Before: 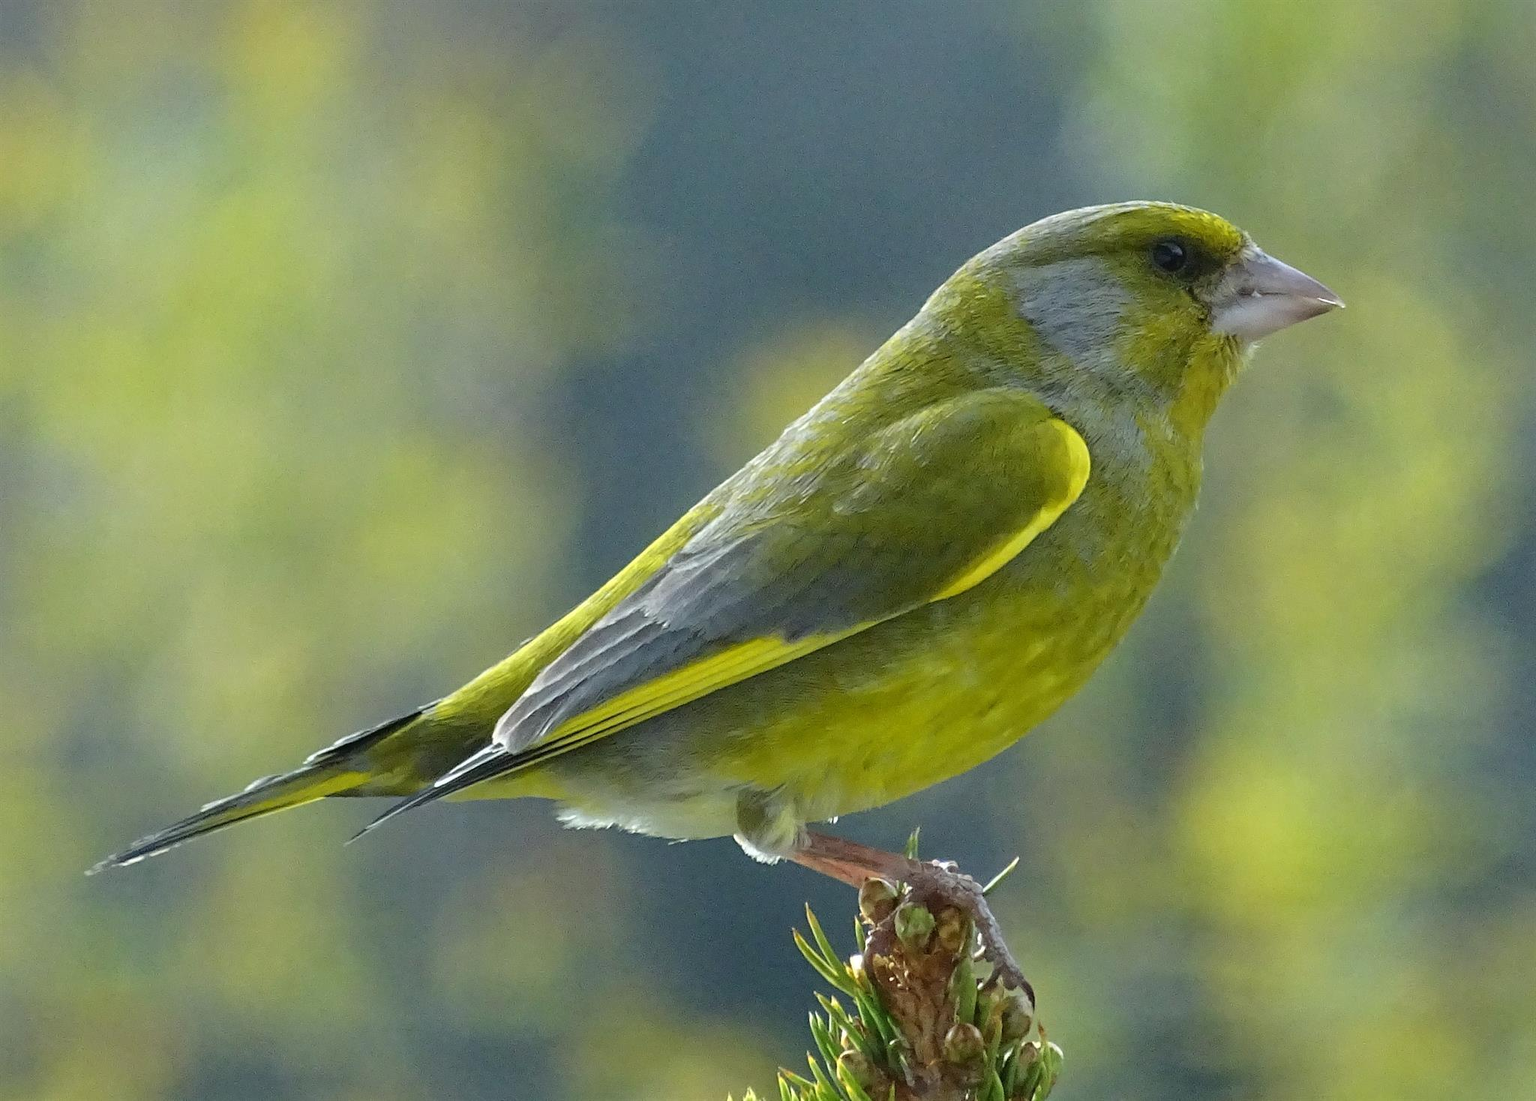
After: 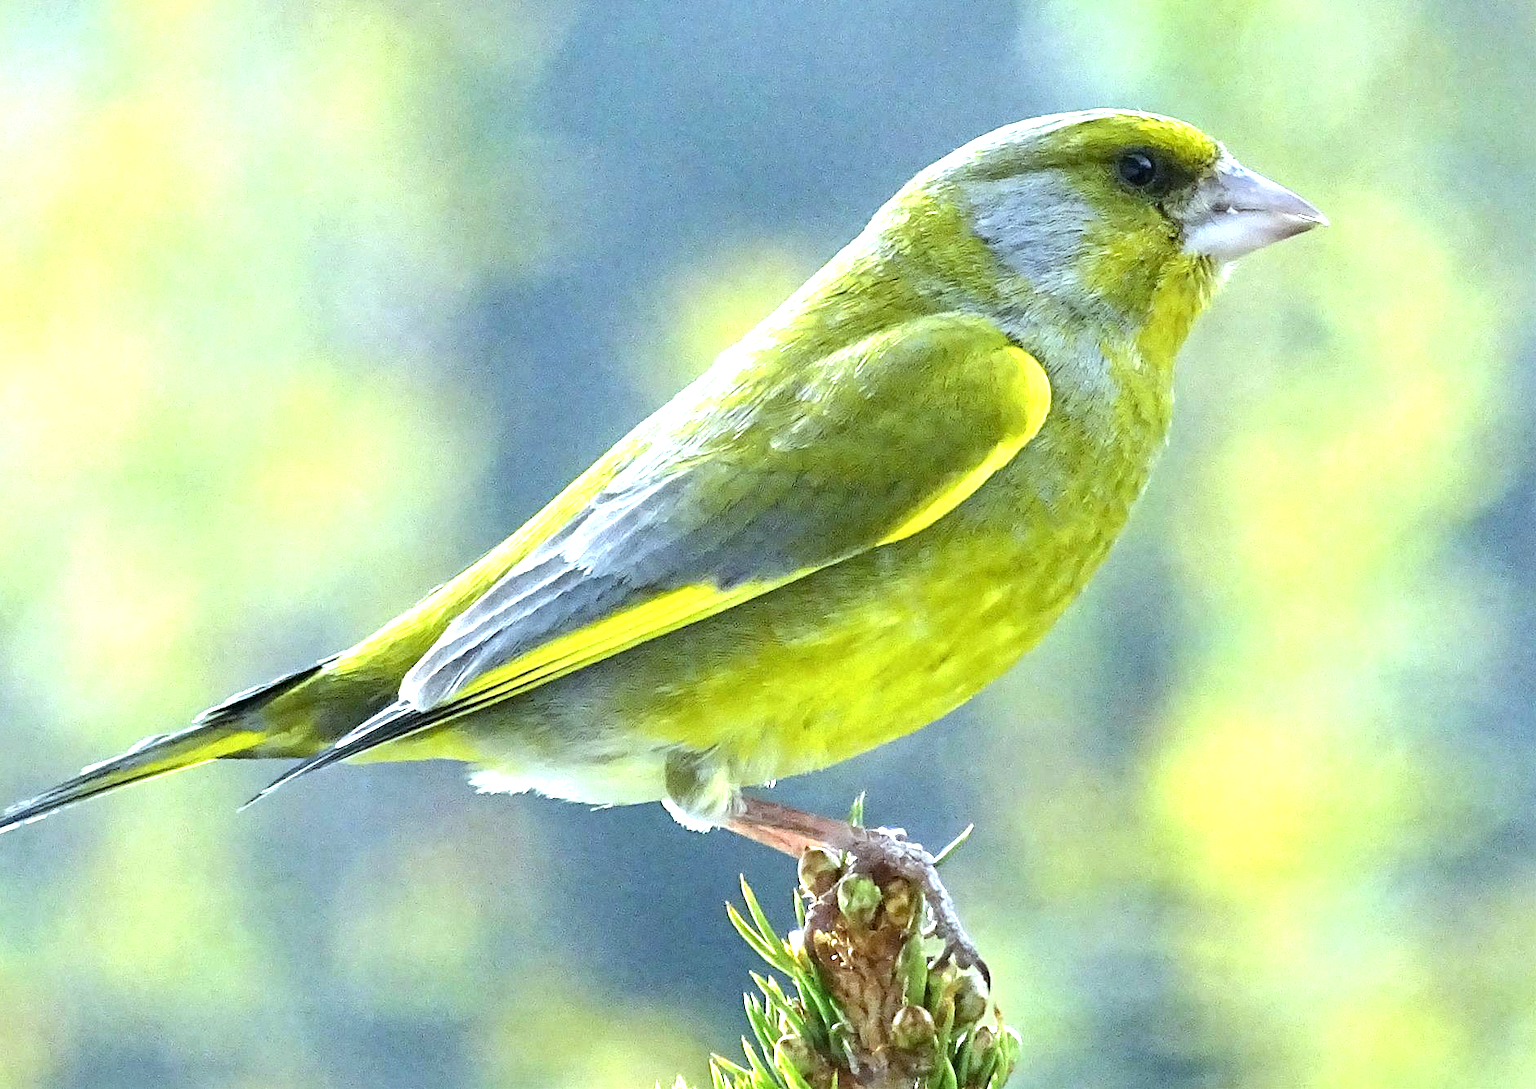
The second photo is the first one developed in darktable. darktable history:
white balance: red 0.924, blue 1.095
exposure: black level correction 0, exposure 1.55 EV, compensate exposure bias true, compensate highlight preservation false
contrast equalizer: y [[0.535, 0.543, 0.548, 0.548, 0.542, 0.532], [0.5 ×6], [0.5 ×6], [0 ×6], [0 ×6]]
crop and rotate: left 8.262%, top 9.226%
